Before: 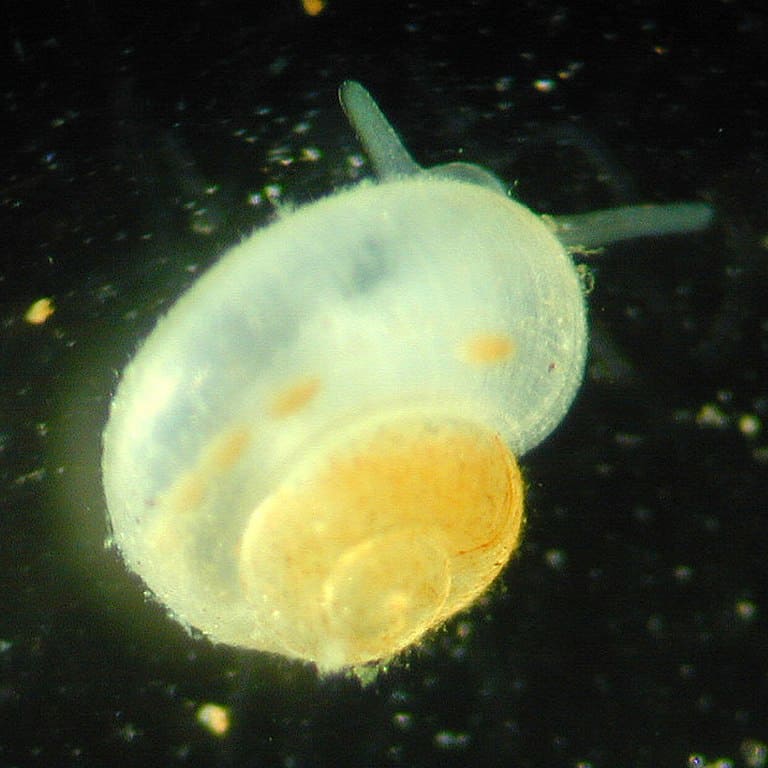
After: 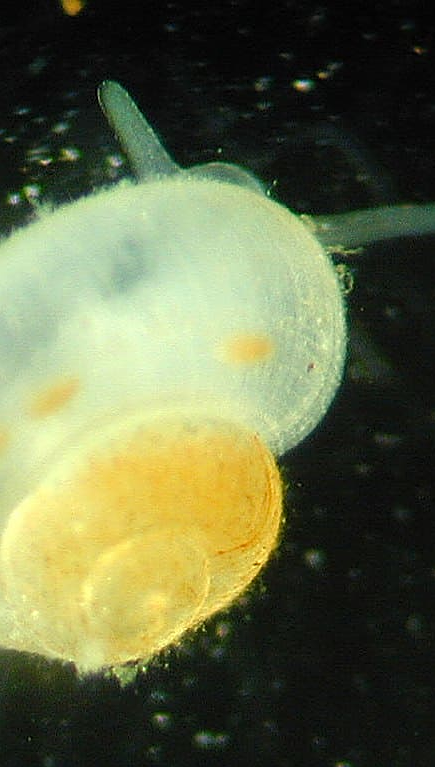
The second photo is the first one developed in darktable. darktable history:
crop: left 31.479%, top 0%, right 11.791%
sharpen: on, module defaults
